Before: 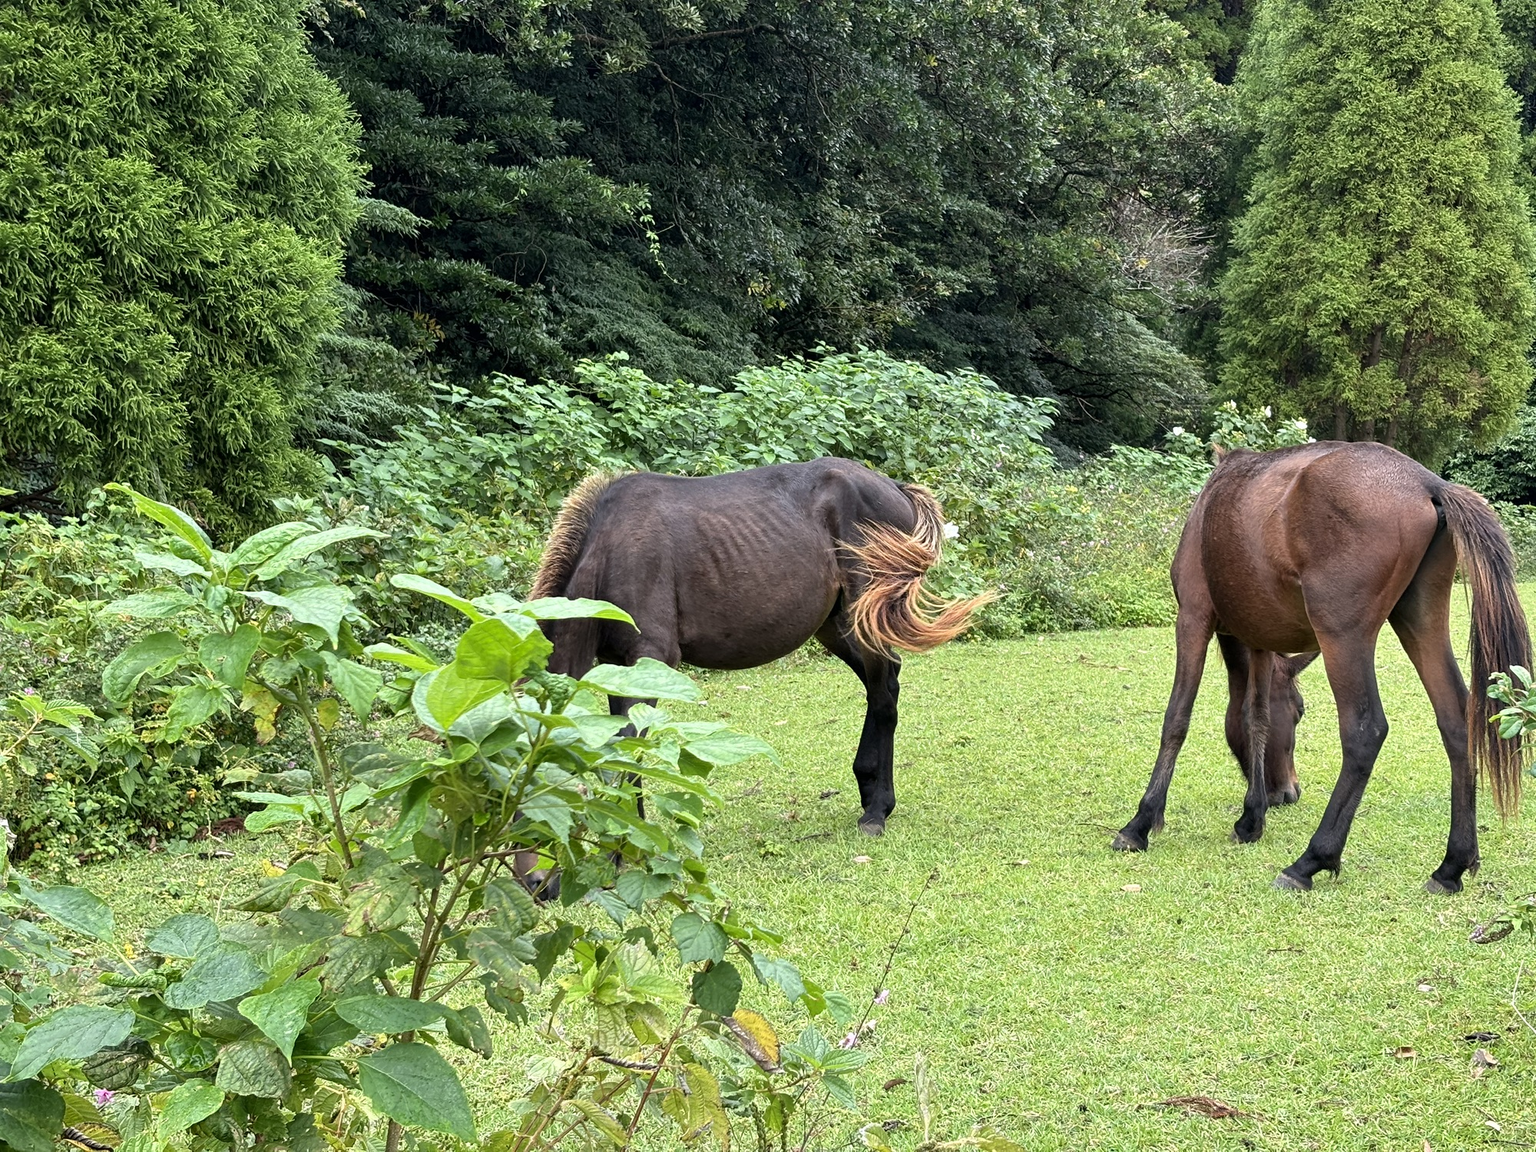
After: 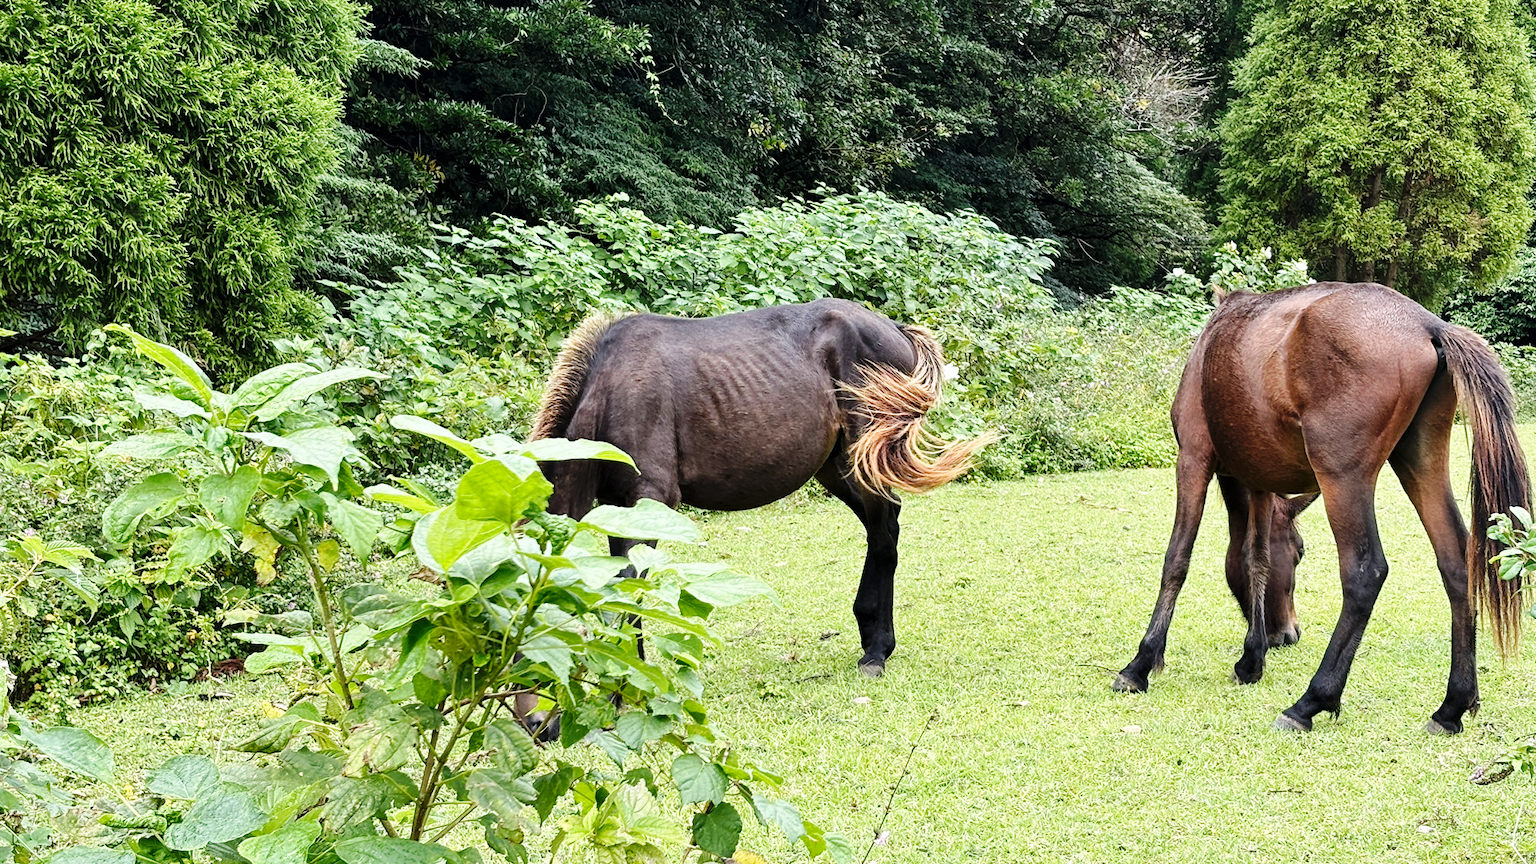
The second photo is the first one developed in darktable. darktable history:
base curve: curves: ch0 [(0, 0) (0.036, 0.025) (0.121, 0.166) (0.206, 0.329) (0.605, 0.79) (1, 1)], preserve colors none
crop: top 13.819%, bottom 11.169%
